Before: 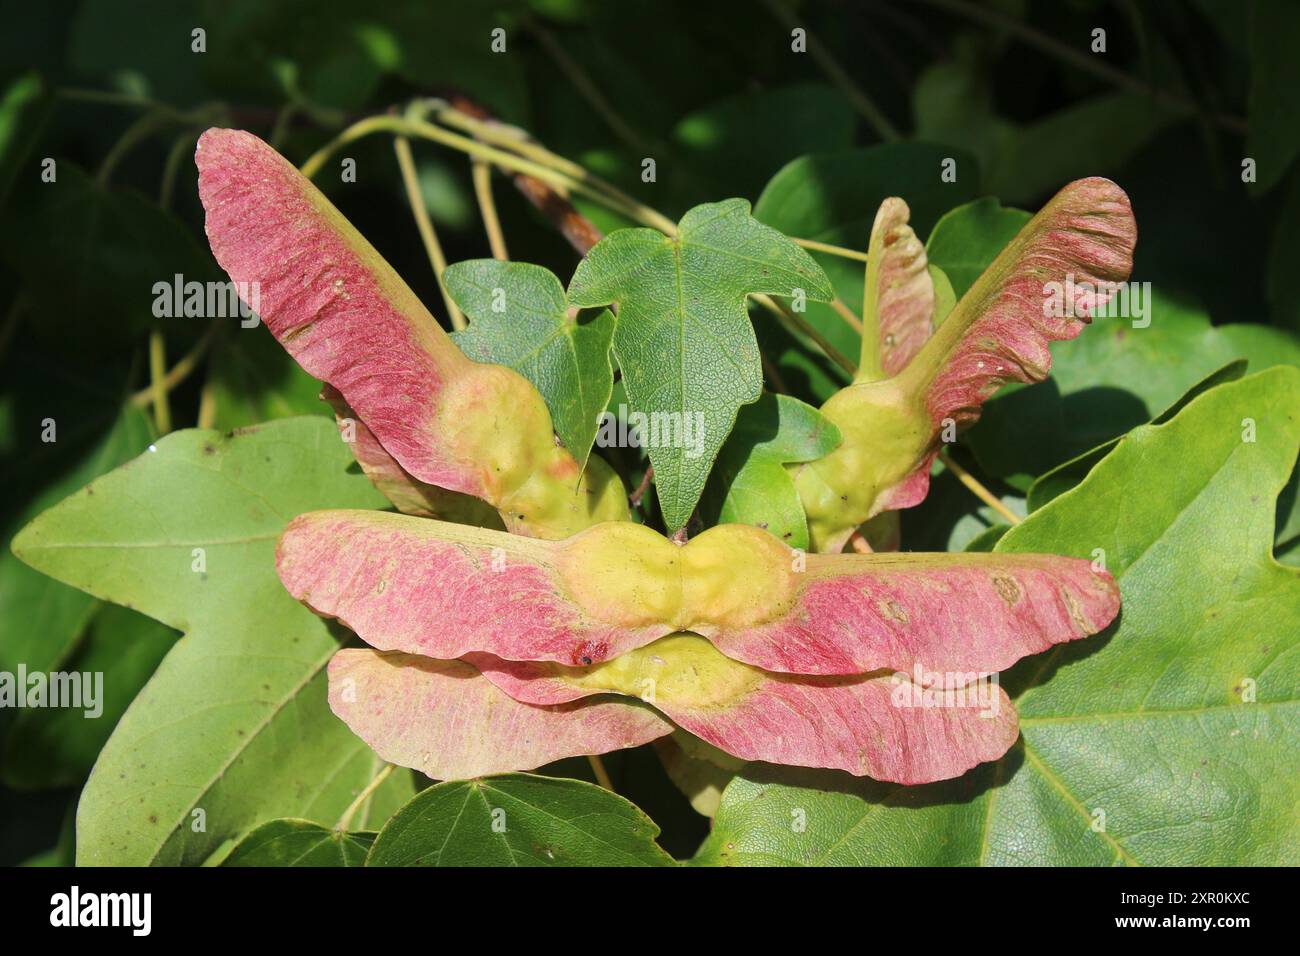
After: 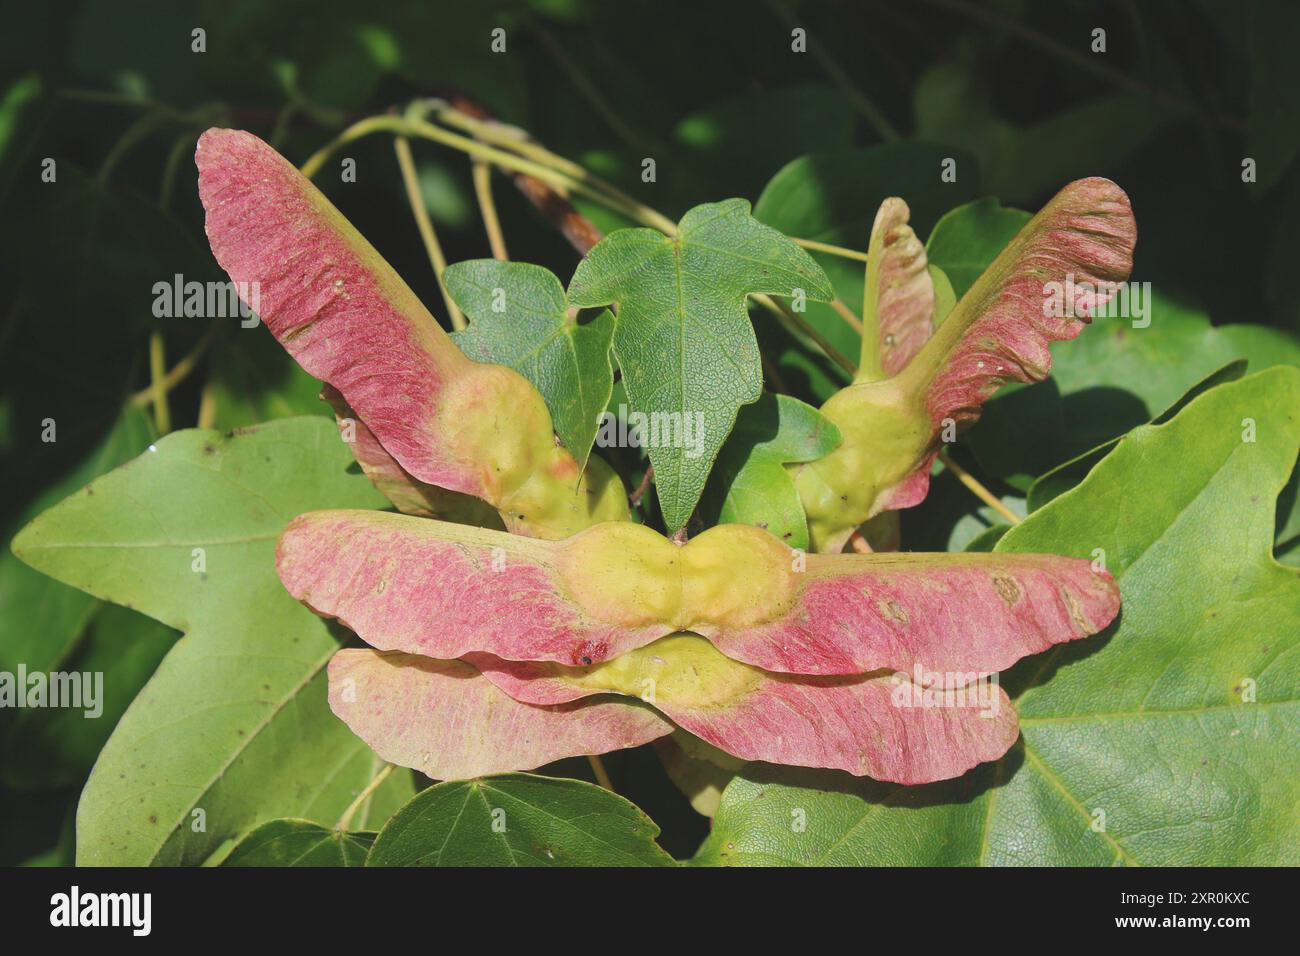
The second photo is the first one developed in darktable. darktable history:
exposure: black level correction -0.013, exposure -0.188 EV, compensate highlight preservation false
